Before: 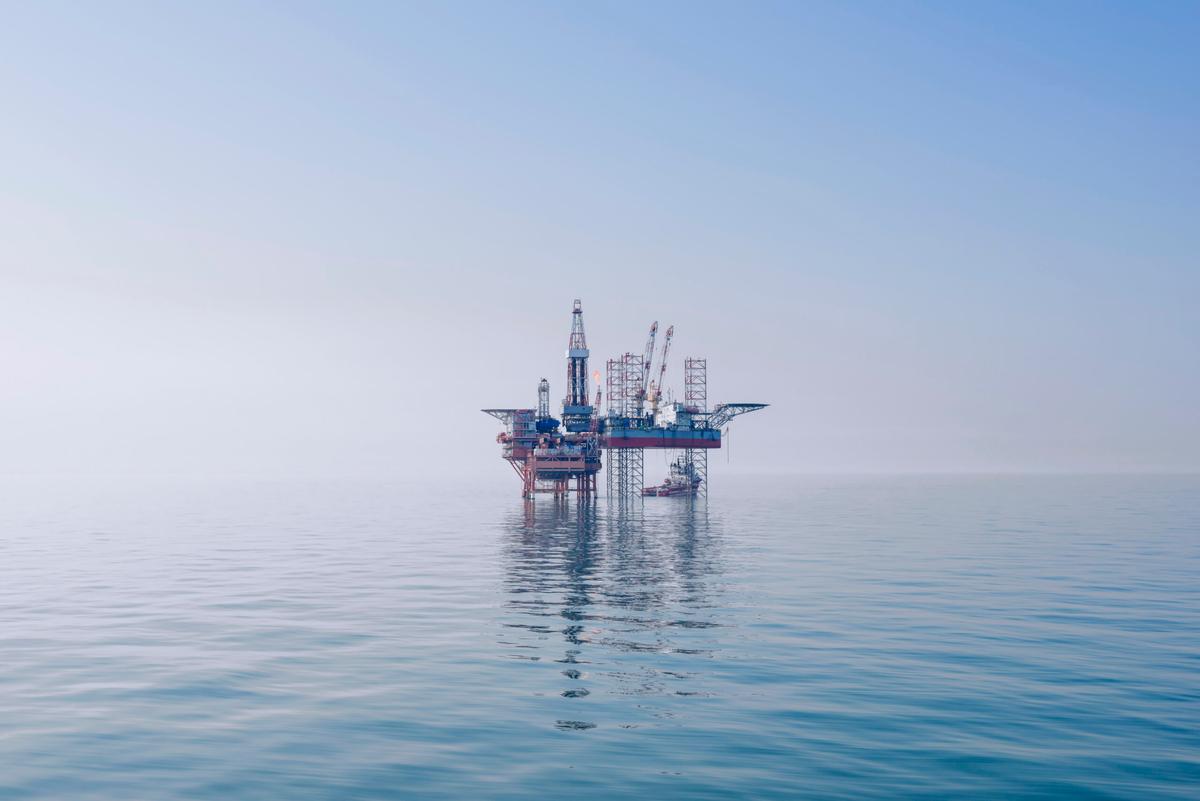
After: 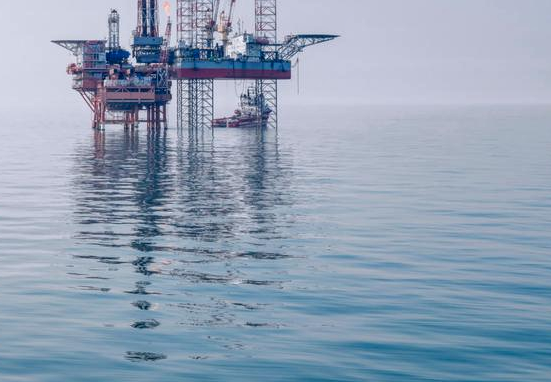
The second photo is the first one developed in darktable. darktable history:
crop: left 35.854%, top 46.08%, right 18.187%, bottom 6.112%
local contrast: on, module defaults
